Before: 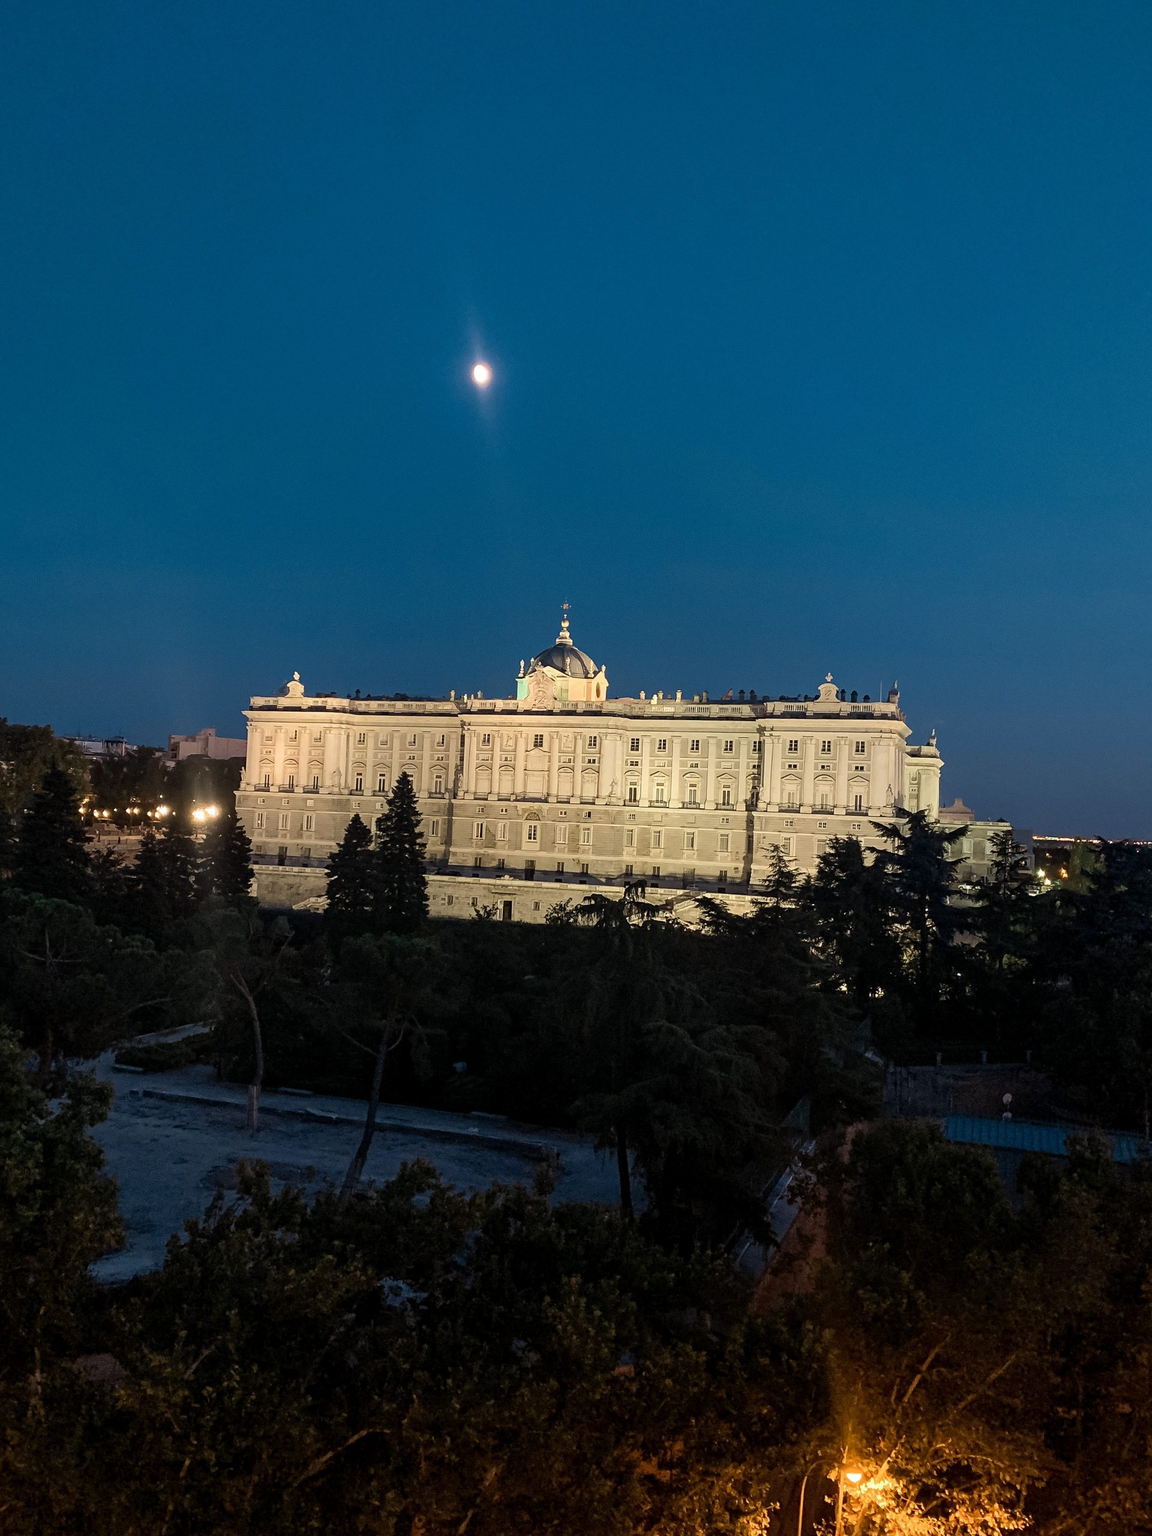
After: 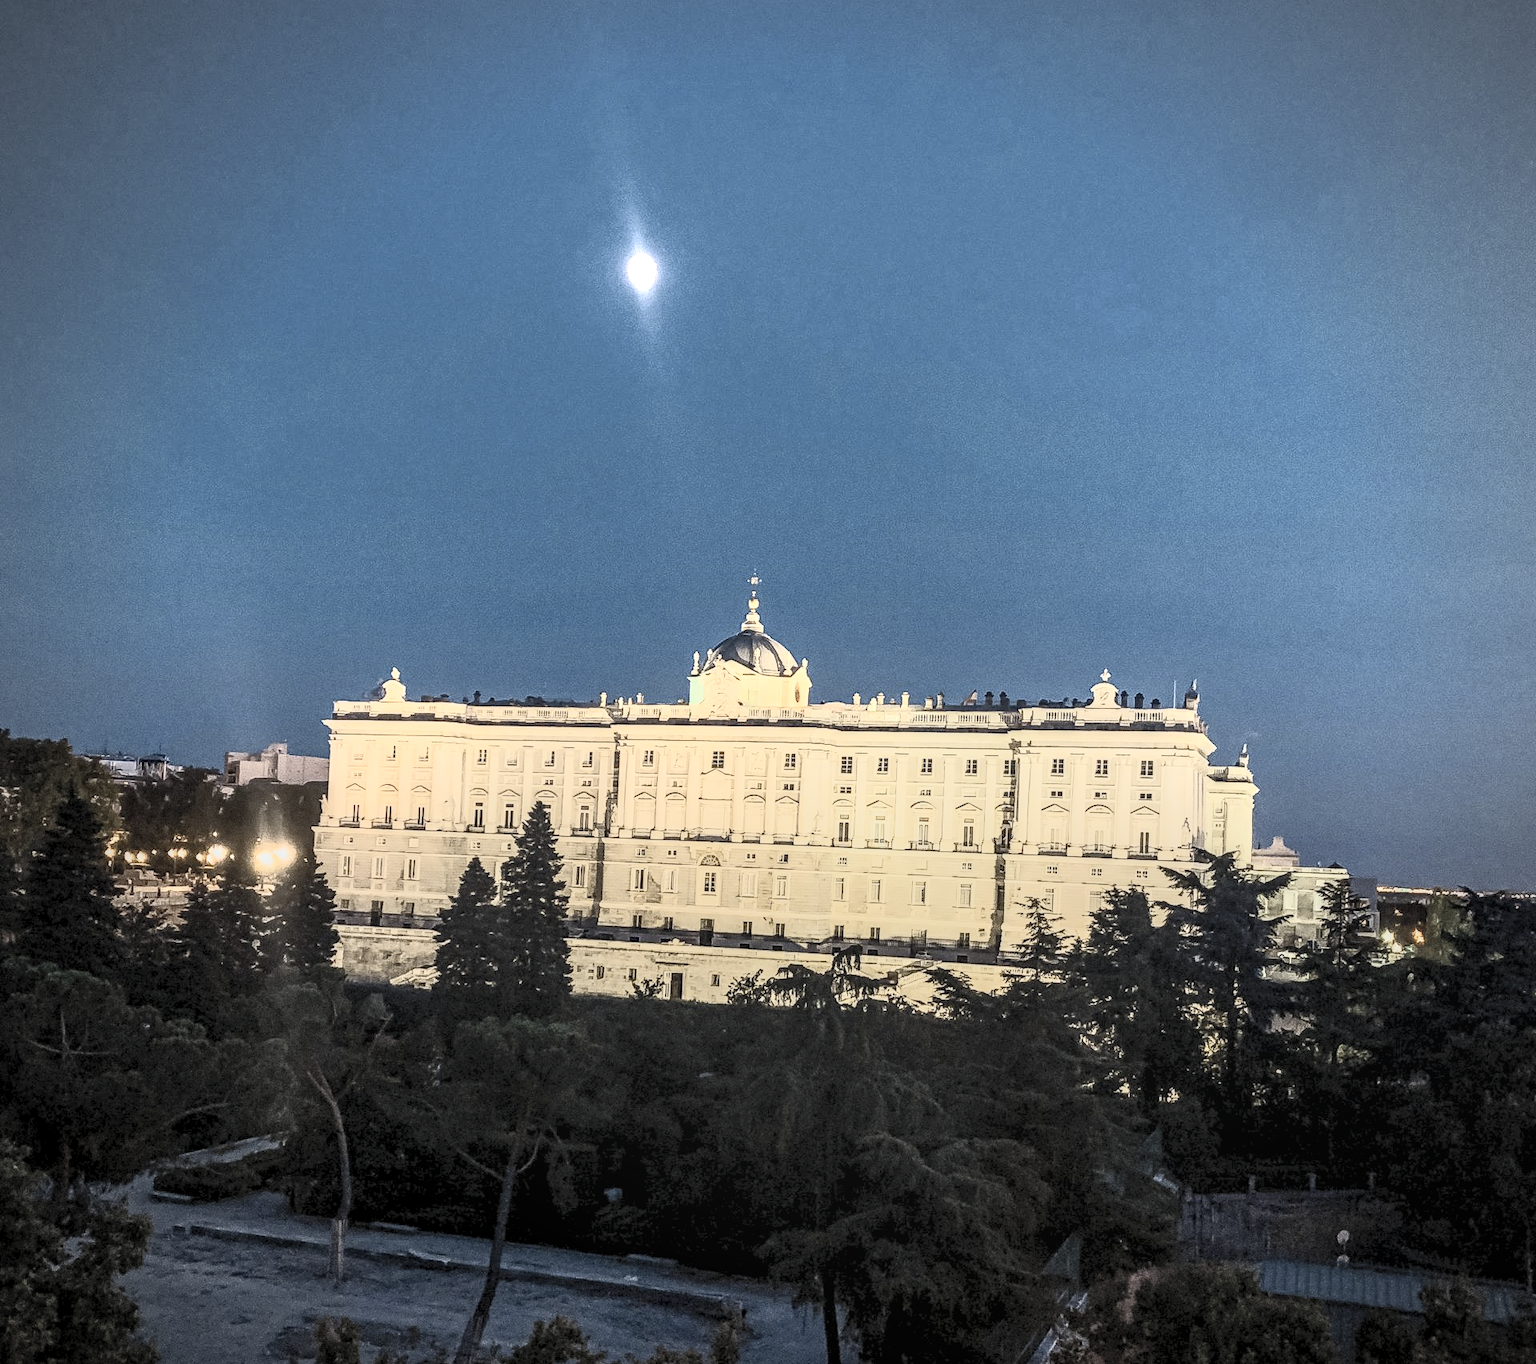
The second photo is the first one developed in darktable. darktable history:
crop: top 11.166%, bottom 22.168%
shadows and highlights: radius 337.17, shadows 29.01, soften with gaussian
exposure: black level correction 0.001, exposure 0.5 EV, compensate exposure bias true, compensate highlight preservation false
color contrast: green-magenta contrast 0.8, blue-yellow contrast 1.1, unbound 0
local contrast: highlights 0%, shadows 0%, detail 133%
vignetting: fall-off start 79.88%
contrast brightness saturation: contrast 0.57, brightness 0.57, saturation -0.34
